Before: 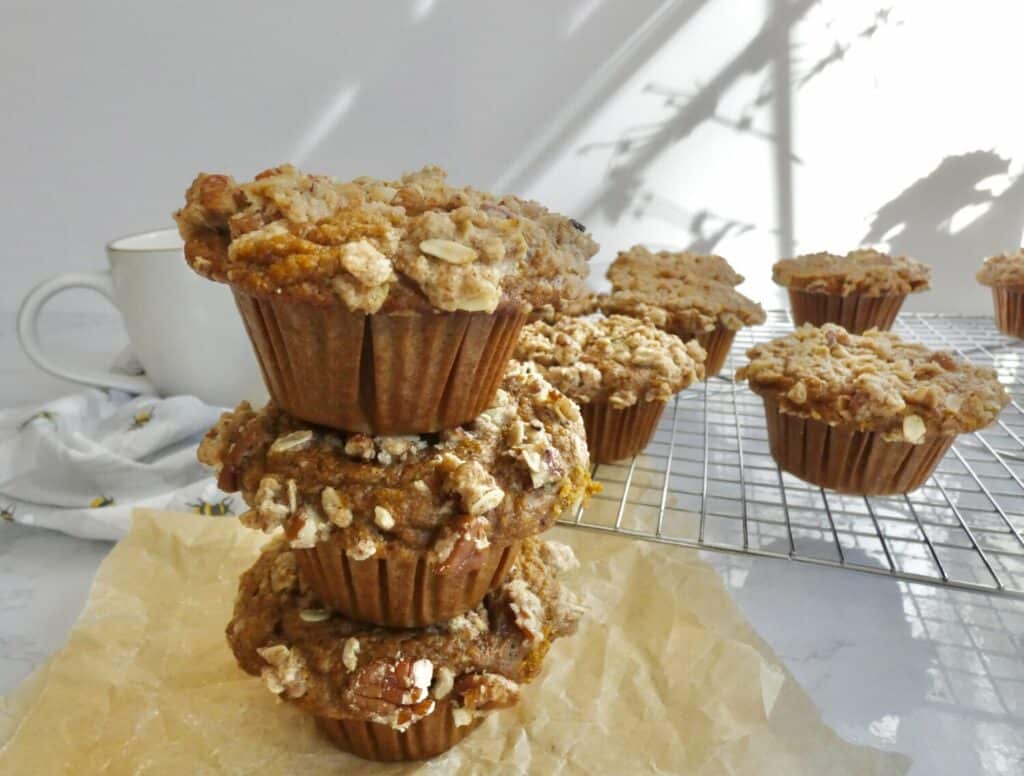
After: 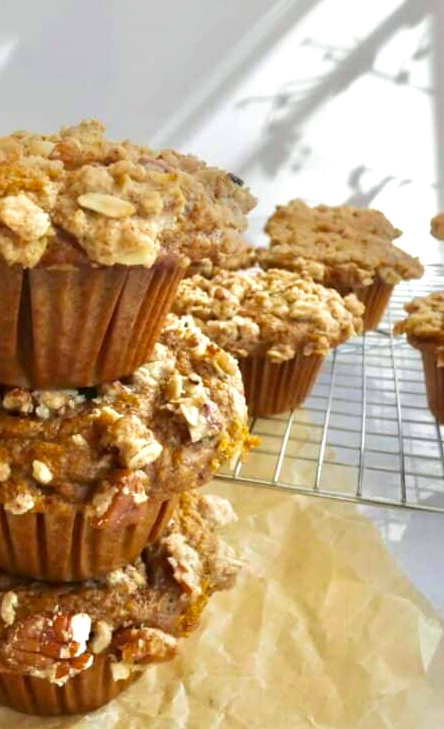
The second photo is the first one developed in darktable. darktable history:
crop: left 33.452%, top 6.025%, right 23.155%
velvia: on, module defaults
exposure: black level correction 0.001, exposure 0.3 EV, compensate highlight preservation false
